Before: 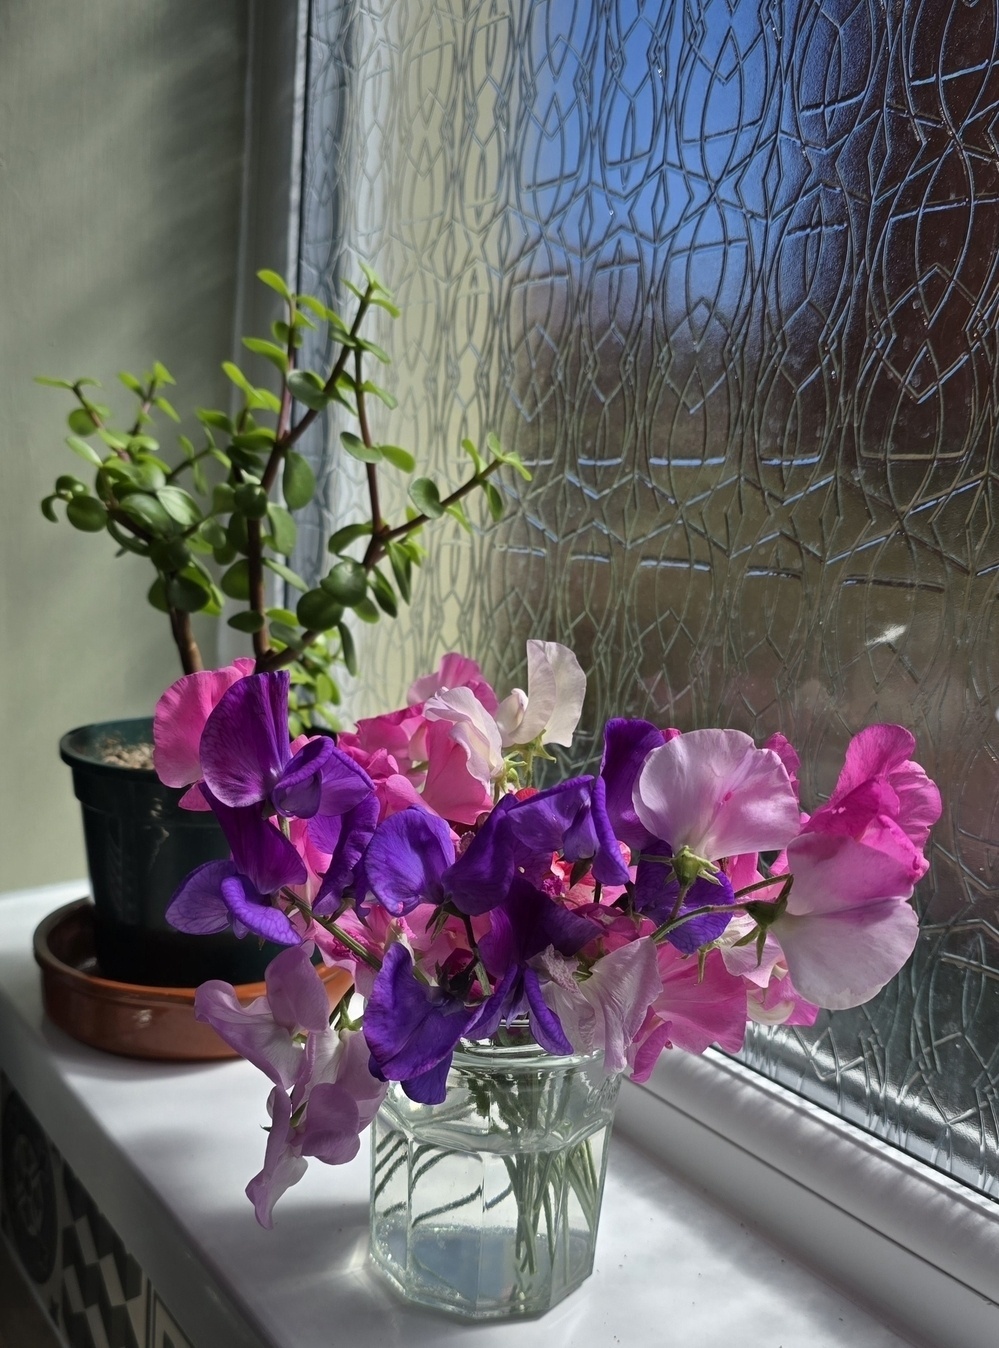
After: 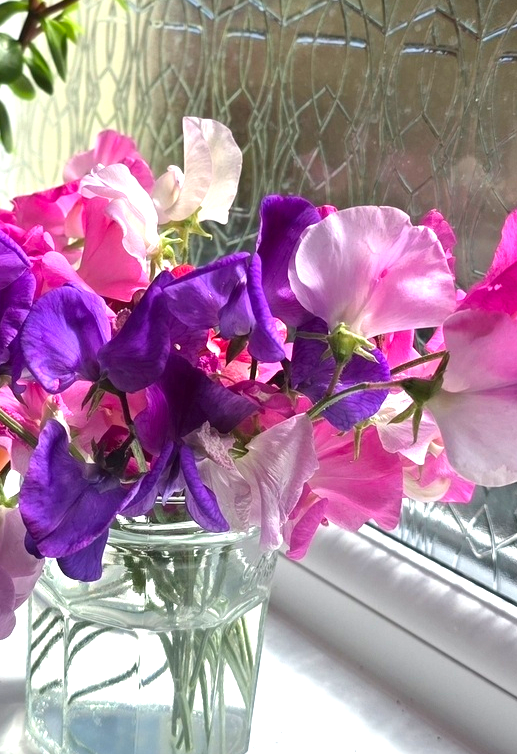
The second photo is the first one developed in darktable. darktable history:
crop: left 34.479%, top 38.822%, right 13.718%, bottom 5.172%
exposure: black level correction 0, exposure 1.015 EV, compensate exposure bias true, compensate highlight preservation false
